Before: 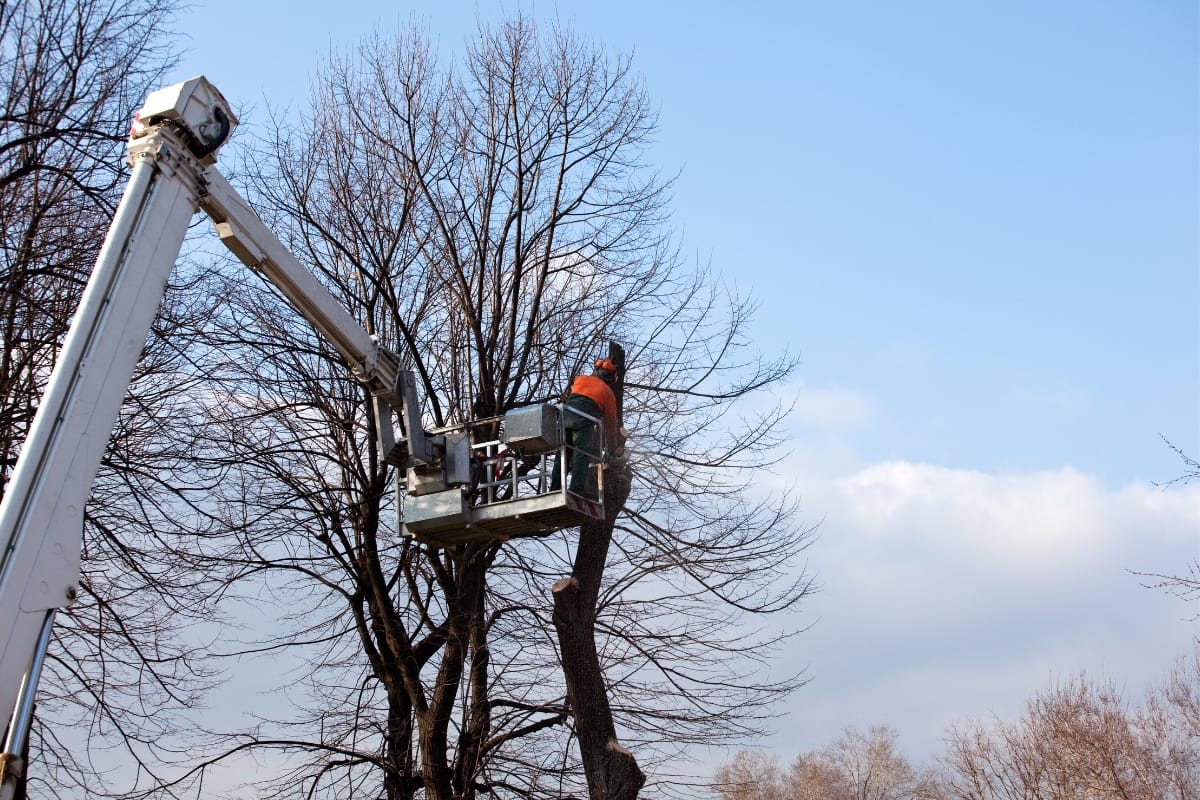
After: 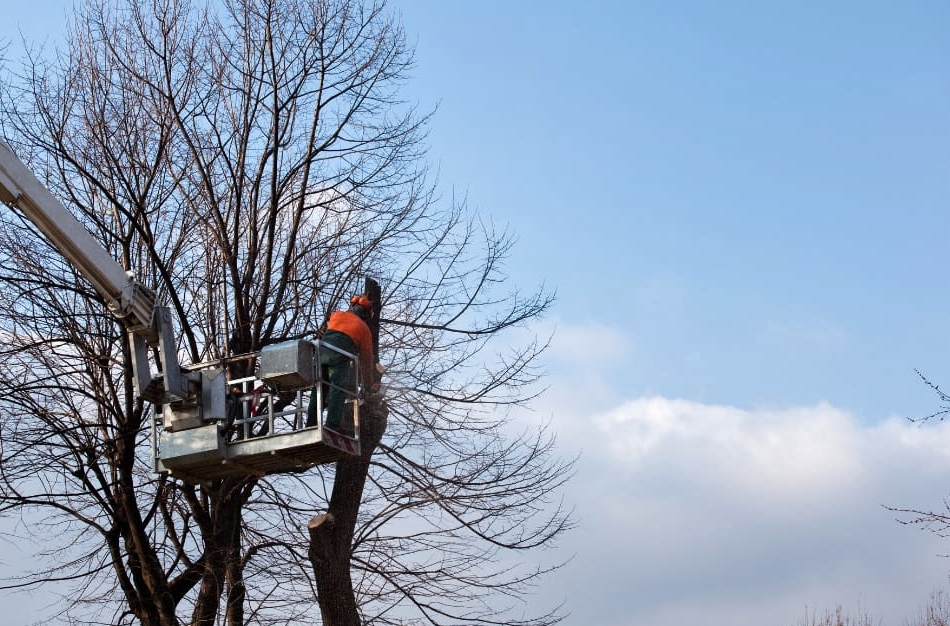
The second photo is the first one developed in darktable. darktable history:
shadows and highlights: radius 134.28, soften with gaussian
crop and rotate: left 20.35%, top 8.083%, right 0.413%, bottom 13.559%
